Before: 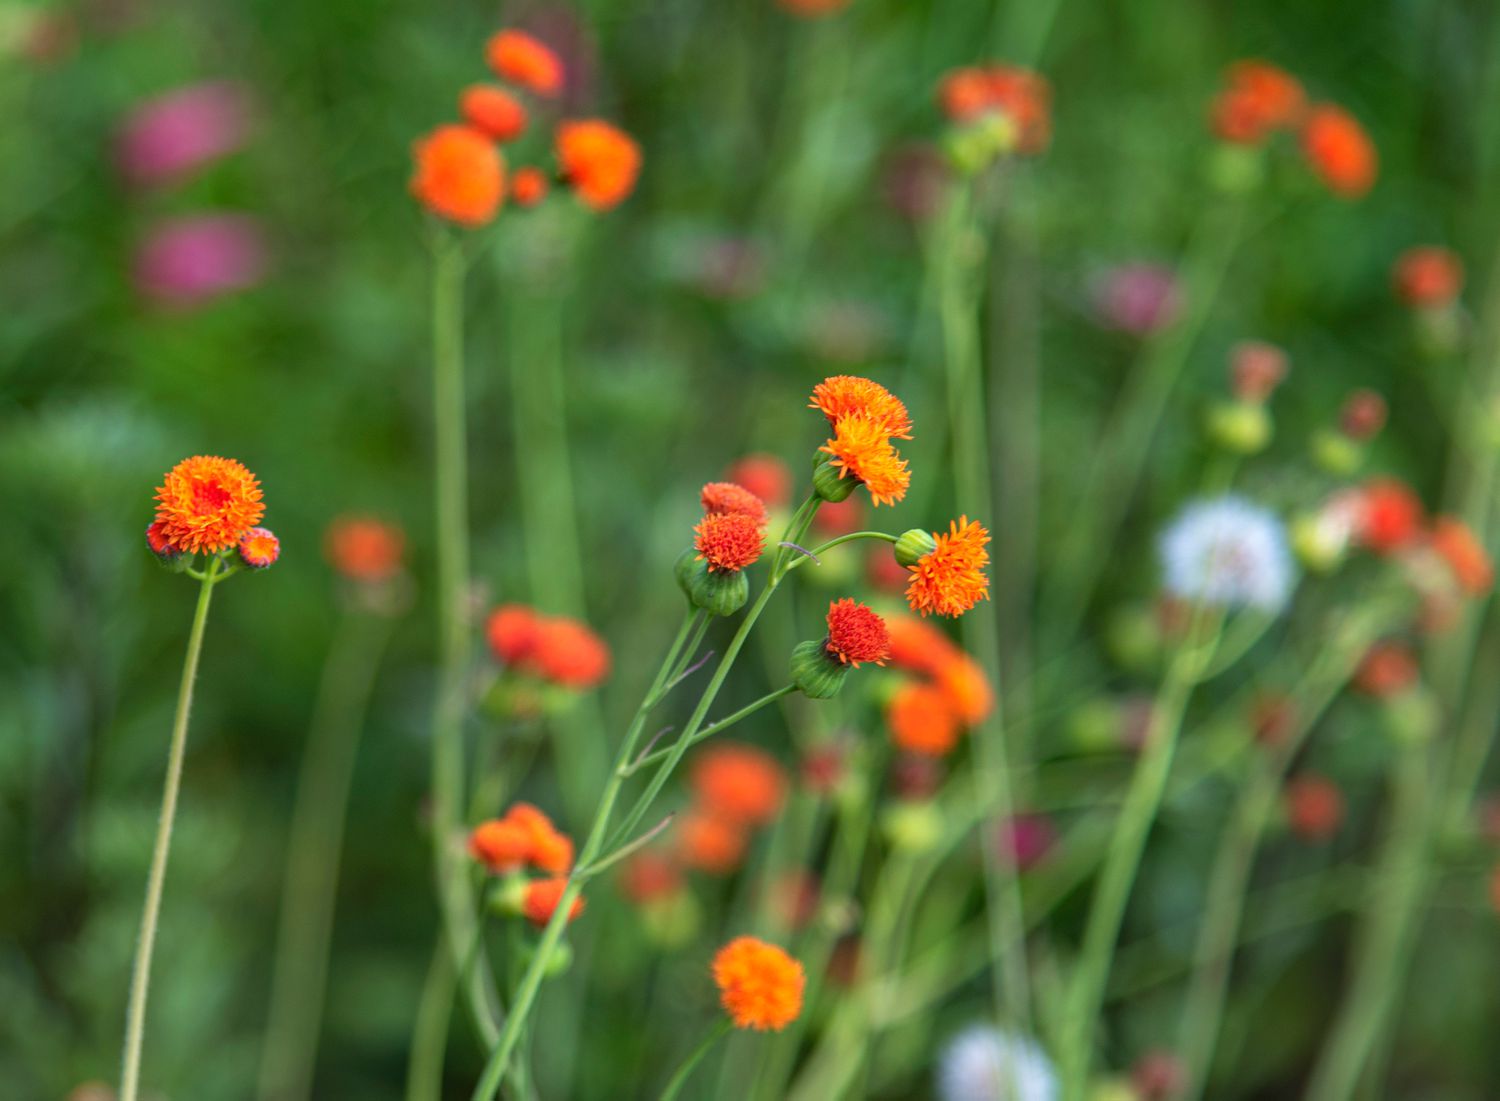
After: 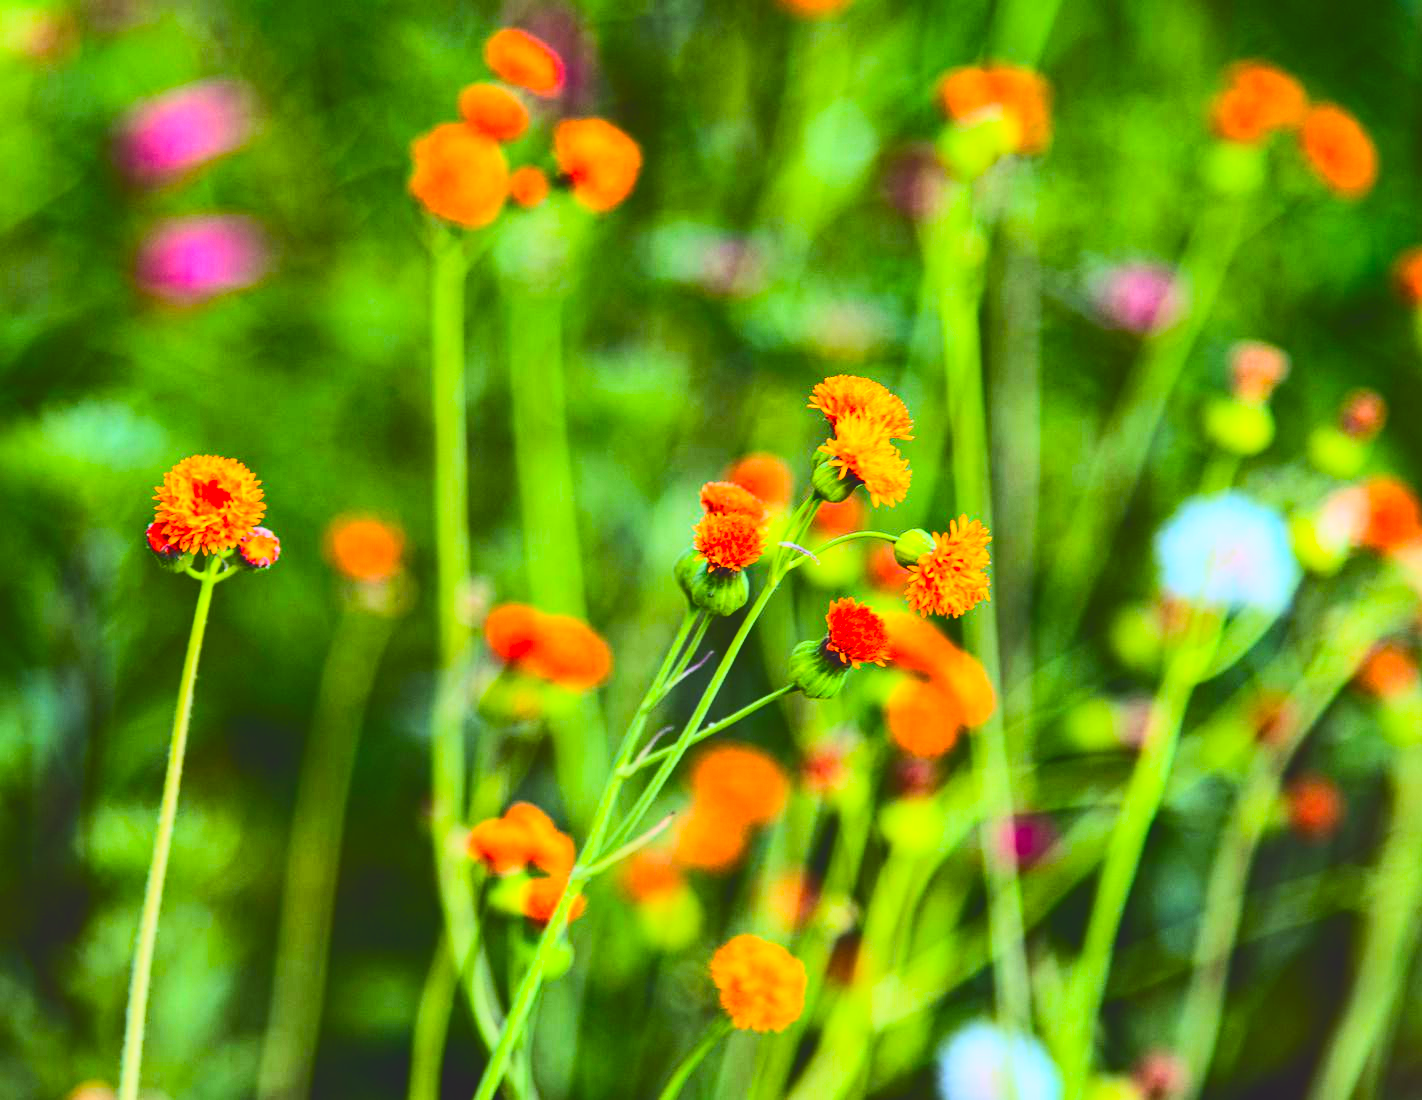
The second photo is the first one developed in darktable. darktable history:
rgb curve: curves: ch0 [(0, 0) (0.21, 0.15) (0.24, 0.21) (0.5, 0.75) (0.75, 0.96) (0.89, 0.99) (1, 1)]; ch1 [(0, 0.02) (0.21, 0.13) (0.25, 0.2) (0.5, 0.67) (0.75, 0.9) (0.89, 0.97) (1, 1)]; ch2 [(0, 0.02) (0.21, 0.13) (0.25, 0.2) (0.5, 0.67) (0.75, 0.9) (0.89, 0.97) (1, 1)], compensate middle gray true
tone curve: curves: ch0 [(0, 0.142) (0.384, 0.314) (0.752, 0.711) (0.991, 0.95)]; ch1 [(0.006, 0.129) (0.346, 0.384) (1, 1)]; ch2 [(0.003, 0.057) (0.261, 0.248) (1, 1)], color space Lab, independent channels
color balance: lift [1, 1, 0.999, 1.001], gamma [1, 1.003, 1.005, 0.995], gain [1, 0.992, 0.988, 1.012], contrast 5%, output saturation 110%
color correction: highlights a* -8, highlights b* 3.1
color balance rgb: linear chroma grading › global chroma 6.48%, perceptual saturation grading › global saturation 12.96%, global vibrance 6.02%
exposure: black level correction 0, exposure 0.3 EV, compensate highlight preservation false
haze removal: compatibility mode true, adaptive false
crop and rotate: right 5.167%
